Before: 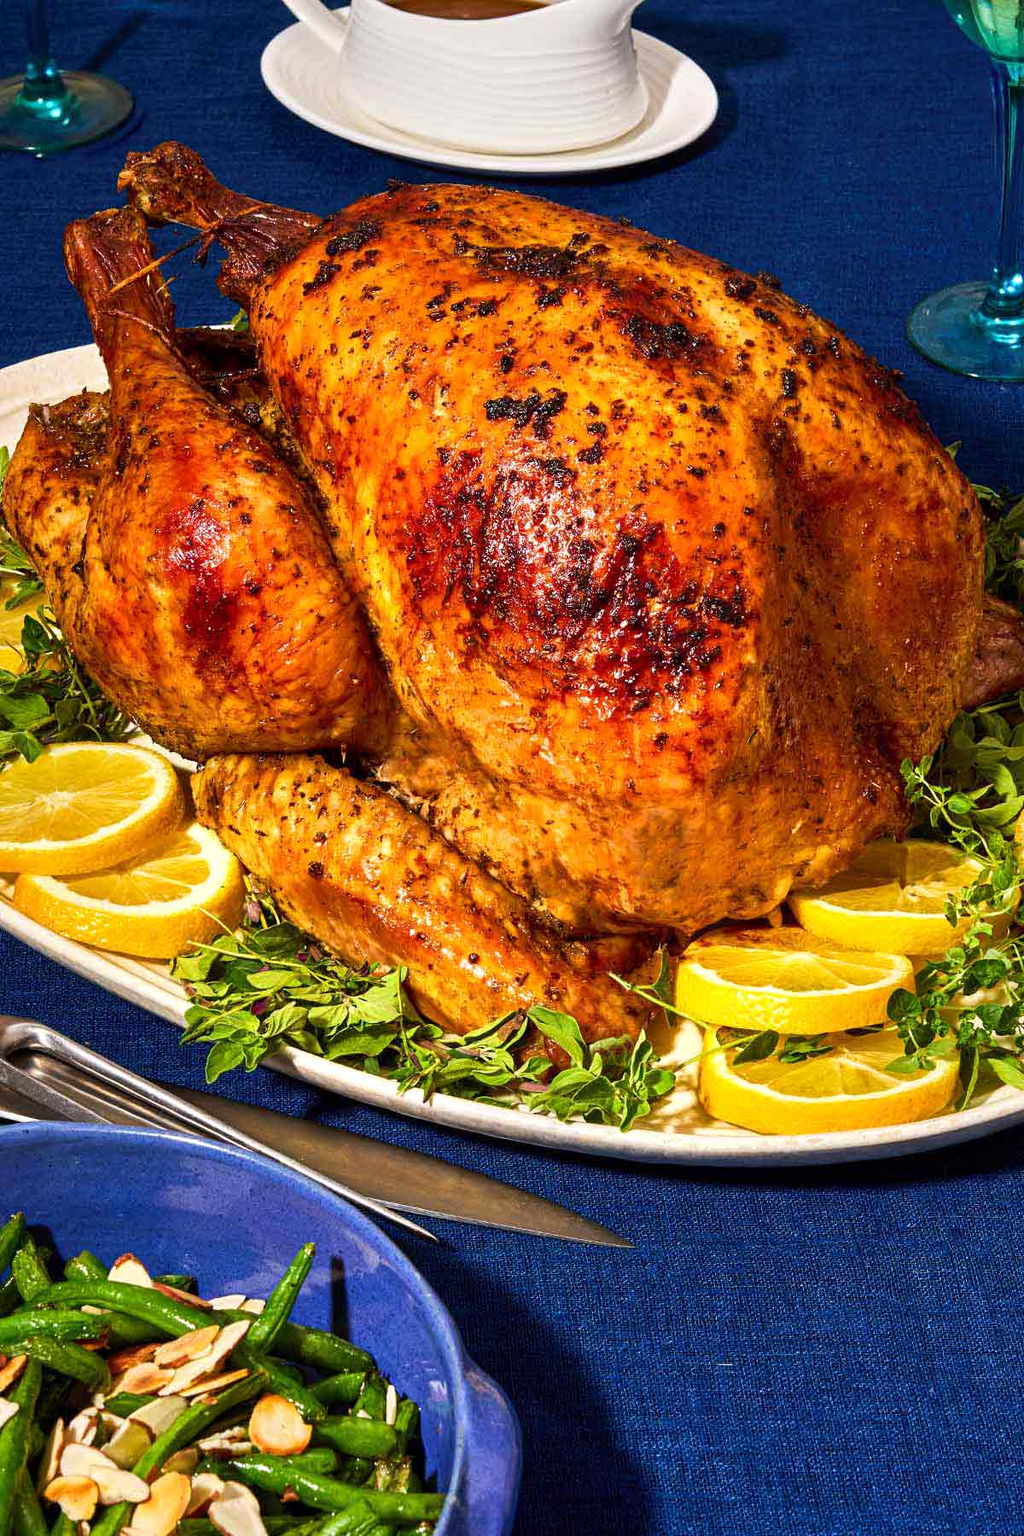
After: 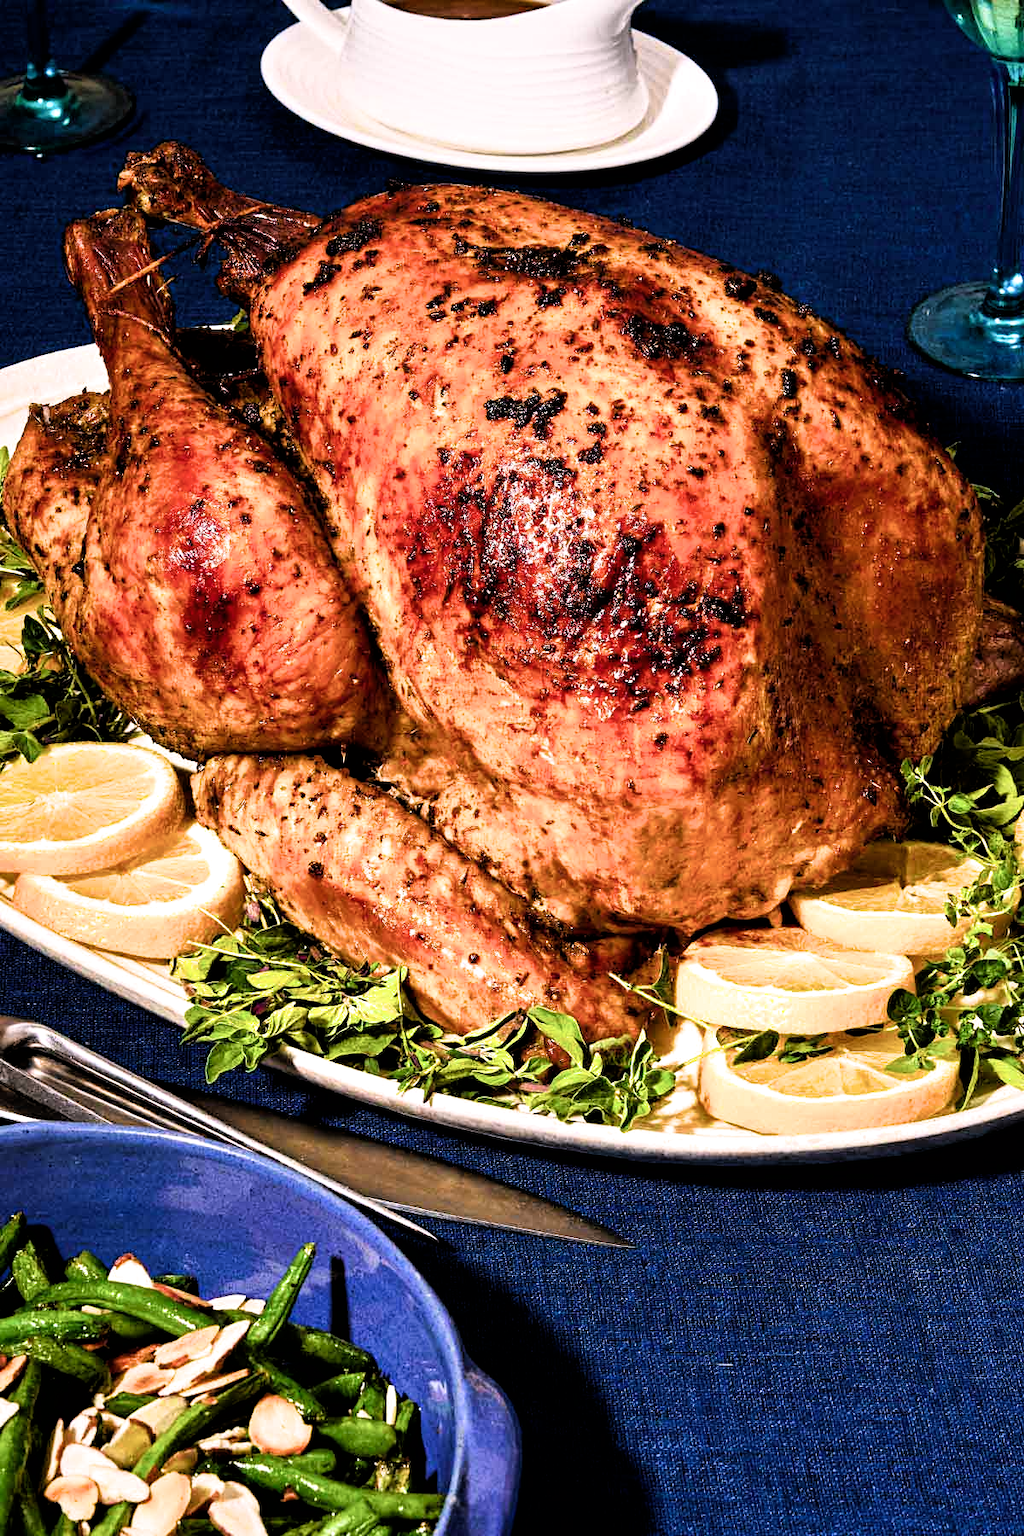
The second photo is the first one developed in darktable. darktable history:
color balance rgb: highlights gain › chroma 1.523%, highlights gain › hue 306.99°, perceptual saturation grading › global saturation 0.697%, global vibrance 9.637%
filmic rgb: black relative exposure -3.57 EV, white relative exposure 2.25 EV, hardness 3.41
